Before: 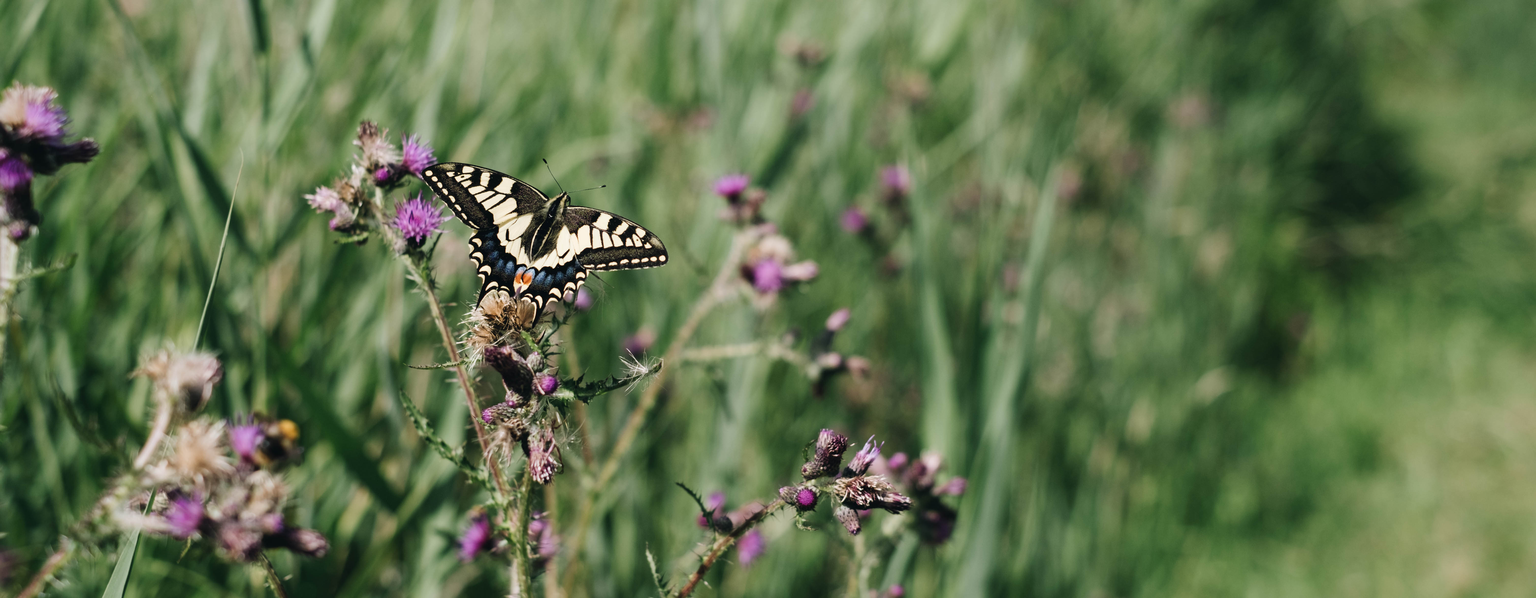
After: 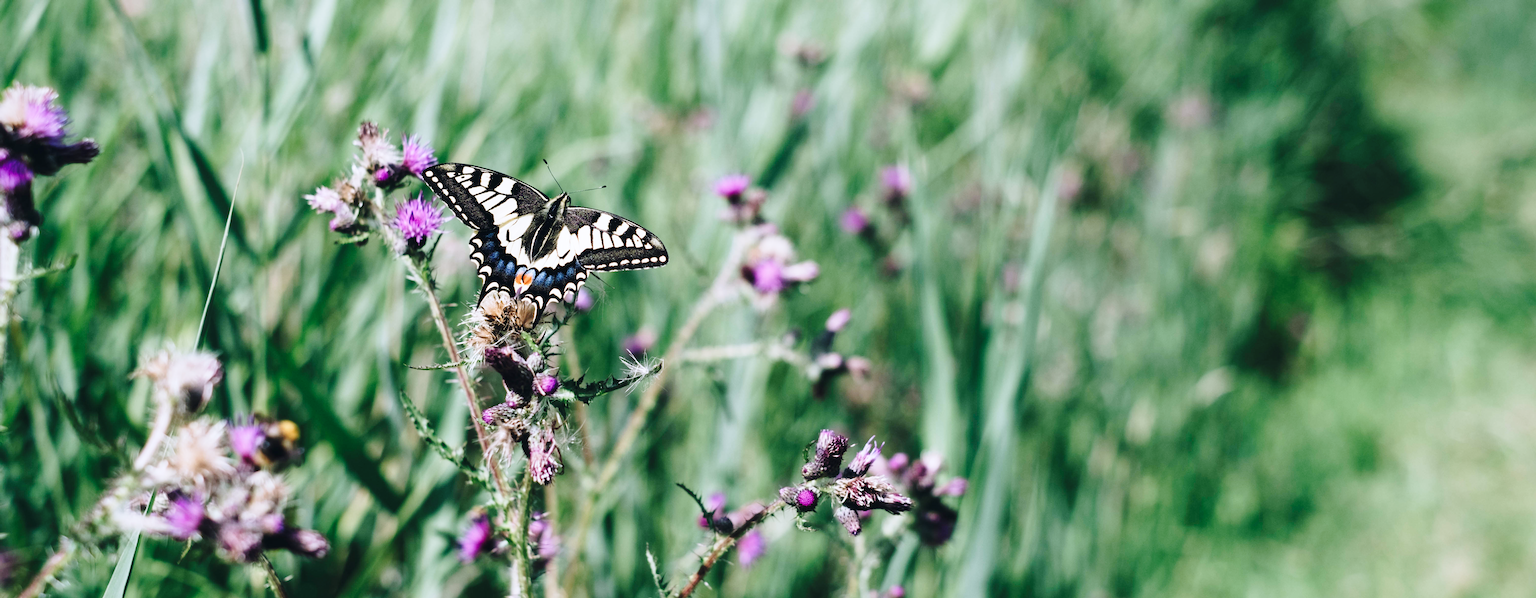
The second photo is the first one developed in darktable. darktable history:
color calibration: illuminant custom, x 0.373, y 0.388, temperature 4241.09 K
base curve: curves: ch0 [(0, 0) (0.028, 0.03) (0.121, 0.232) (0.46, 0.748) (0.859, 0.968) (1, 1)], preserve colors none
